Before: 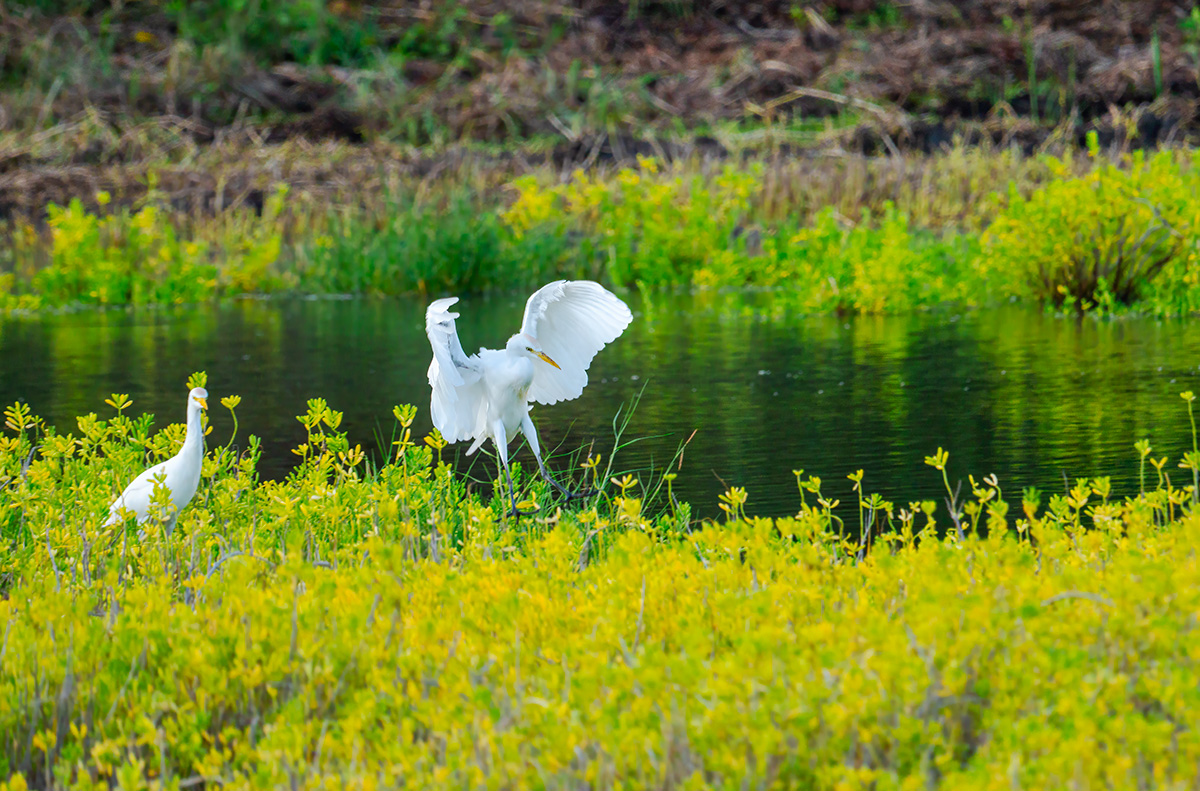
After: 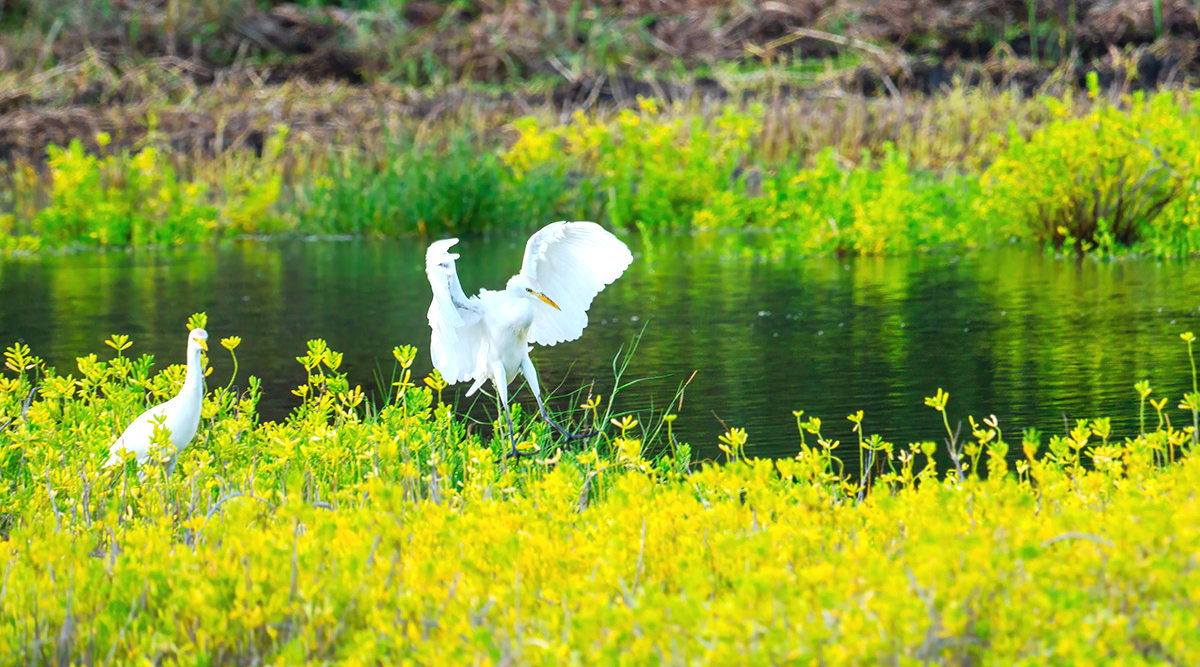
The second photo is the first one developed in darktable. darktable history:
crop: top 7.583%, bottom 7.988%
exposure: black level correction -0.002, exposure 0.543 EV, compensate highlight preservation false
